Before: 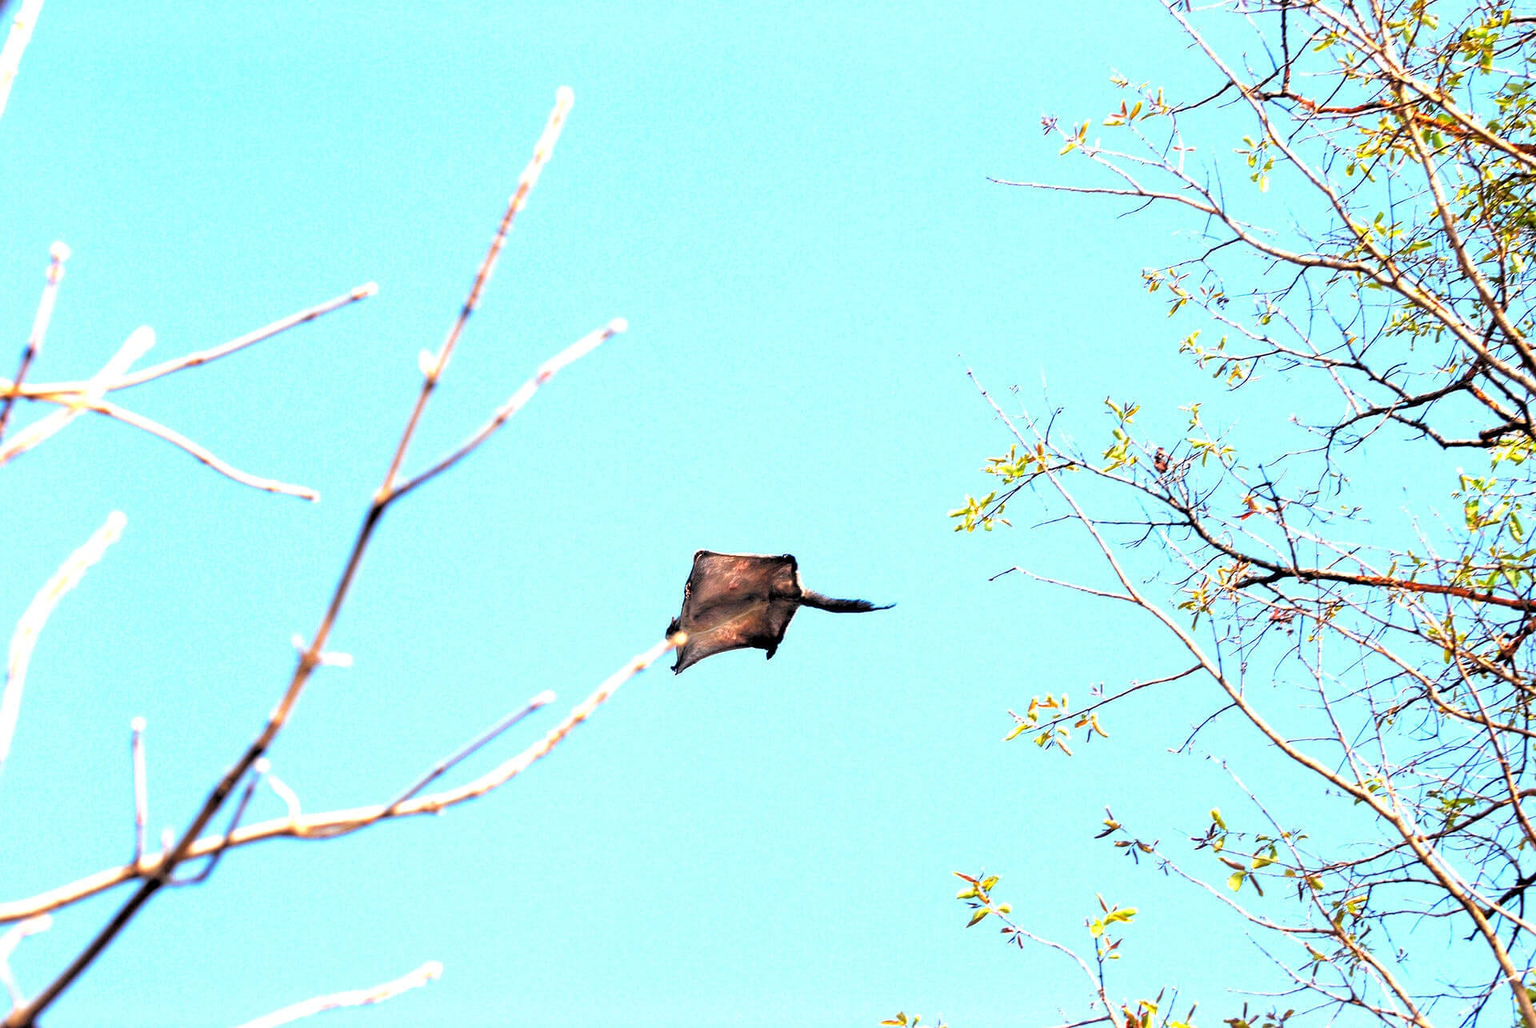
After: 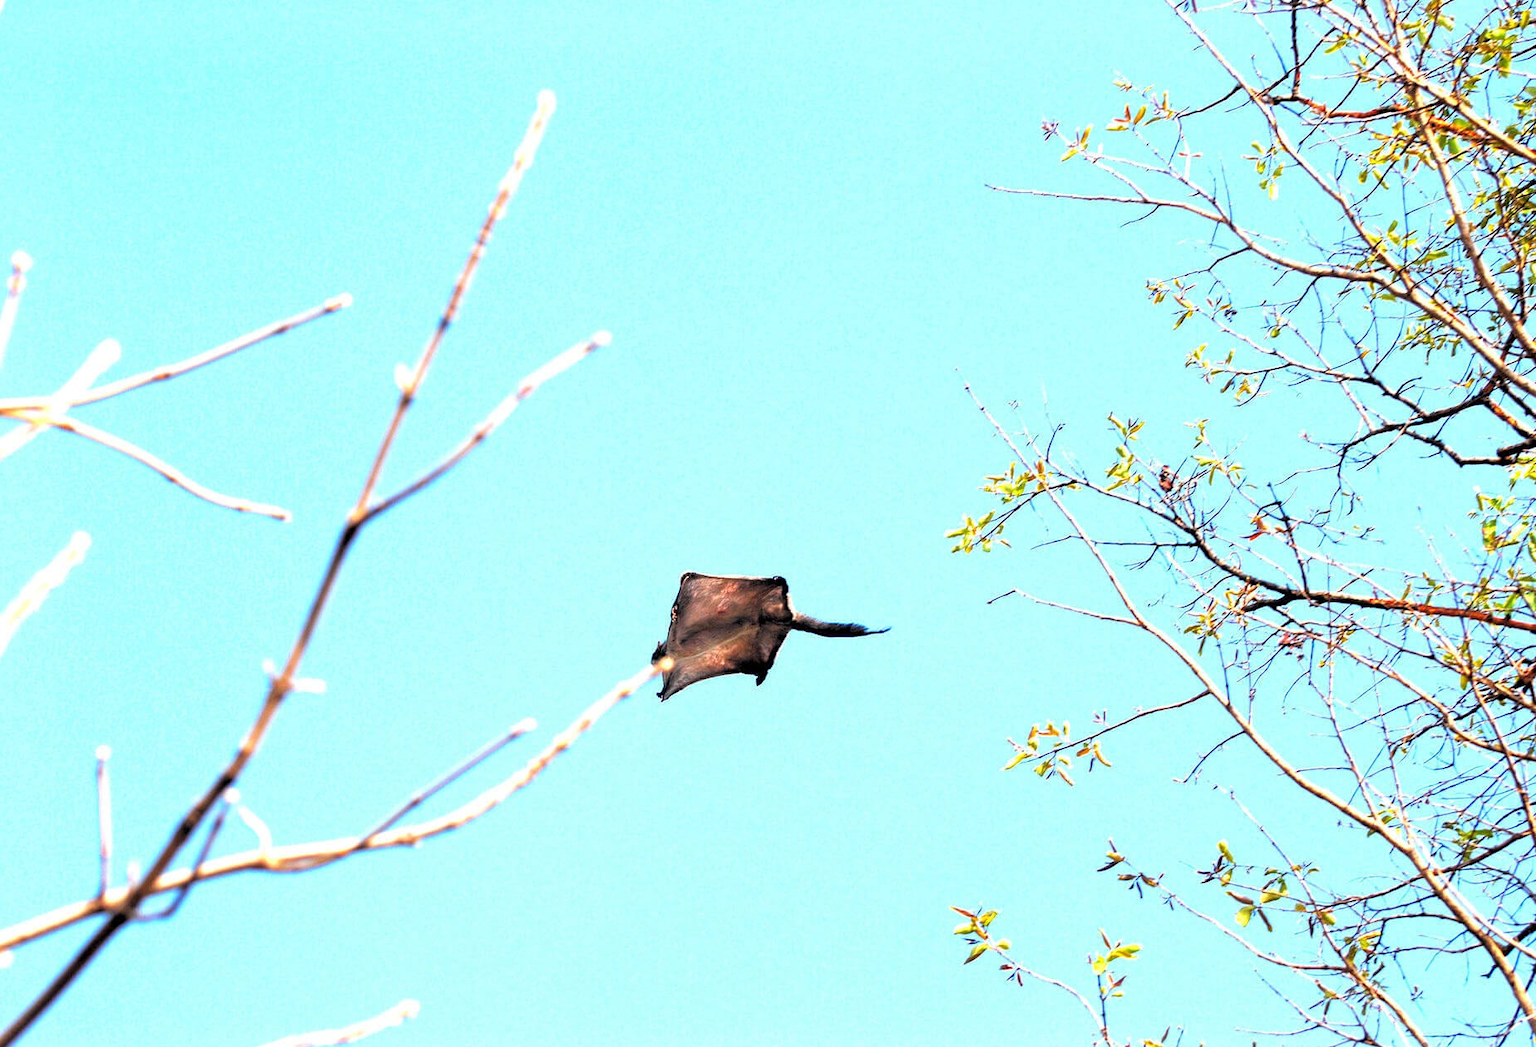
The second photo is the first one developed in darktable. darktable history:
crop and rotate: left 2.564%, right 1.22%, bottom 2.005%
